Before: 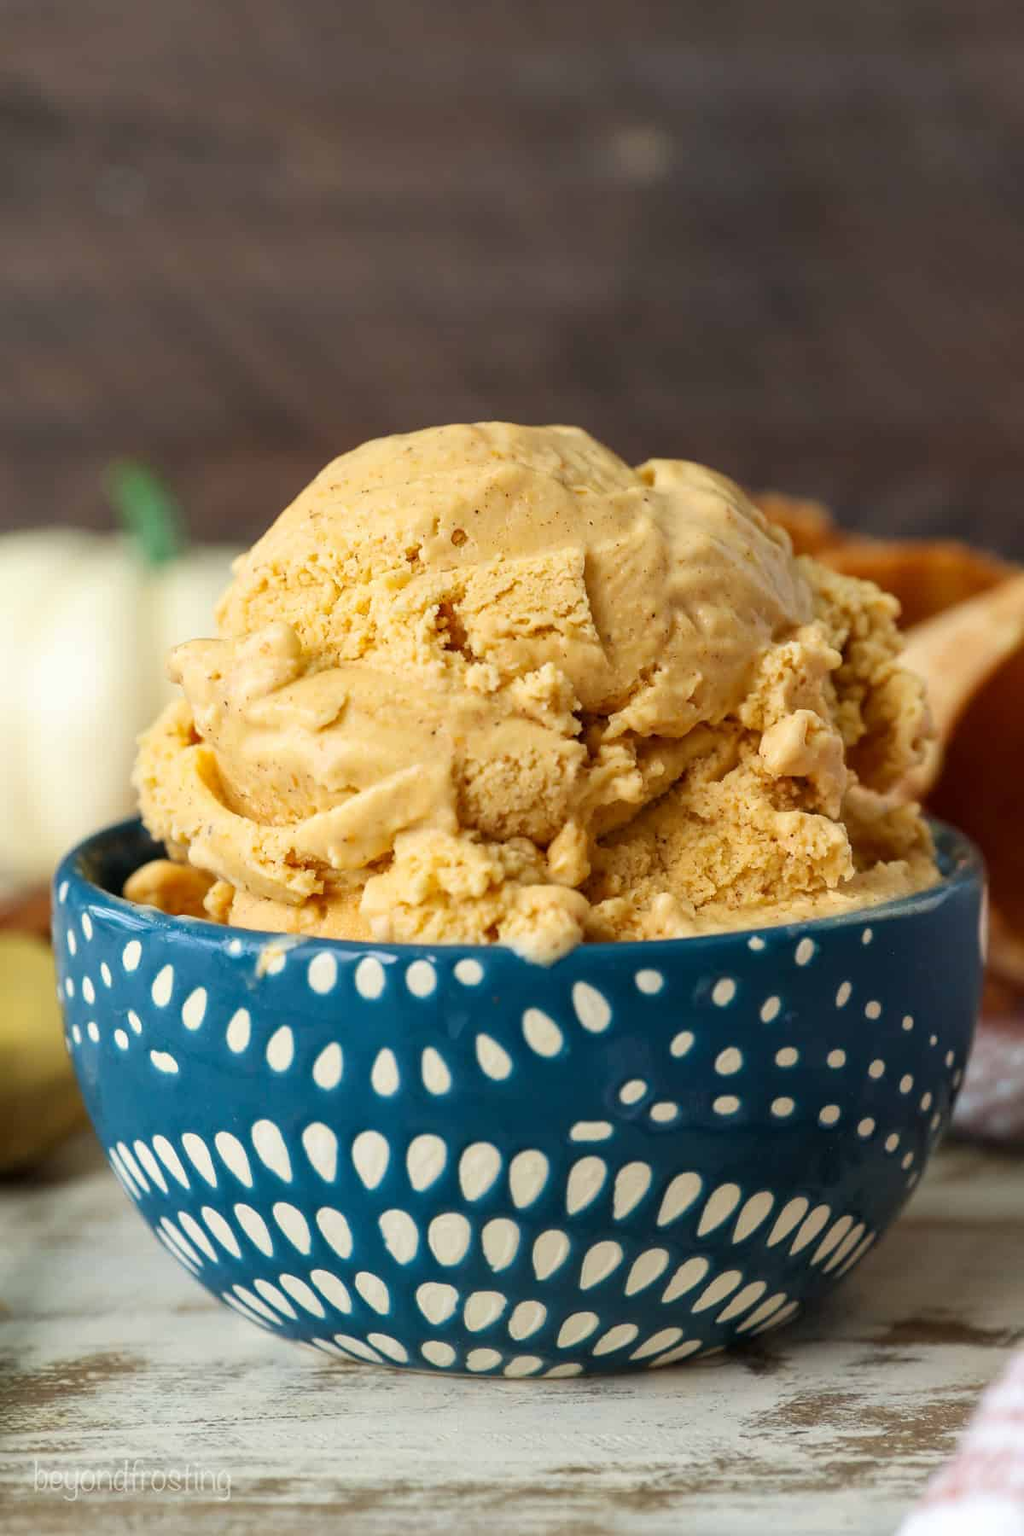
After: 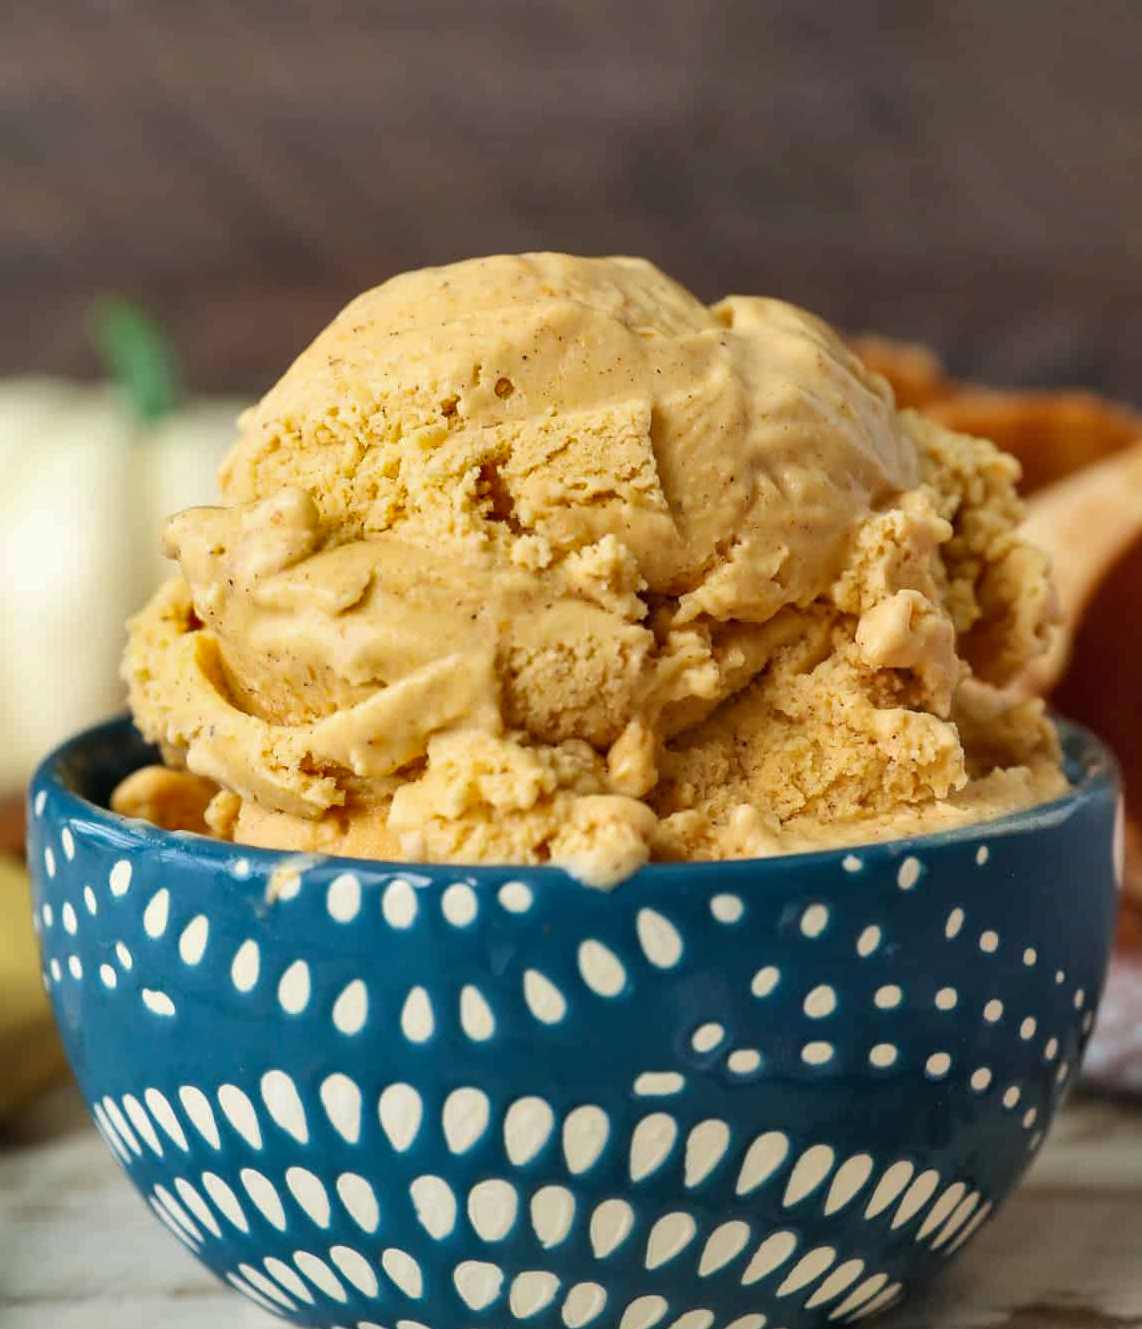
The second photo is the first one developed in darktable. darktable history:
shadows and highlights: soften with gaussian
crop and rotate: left 2.868%, top 13.466%, right 1.944%, bottom 12.7%
